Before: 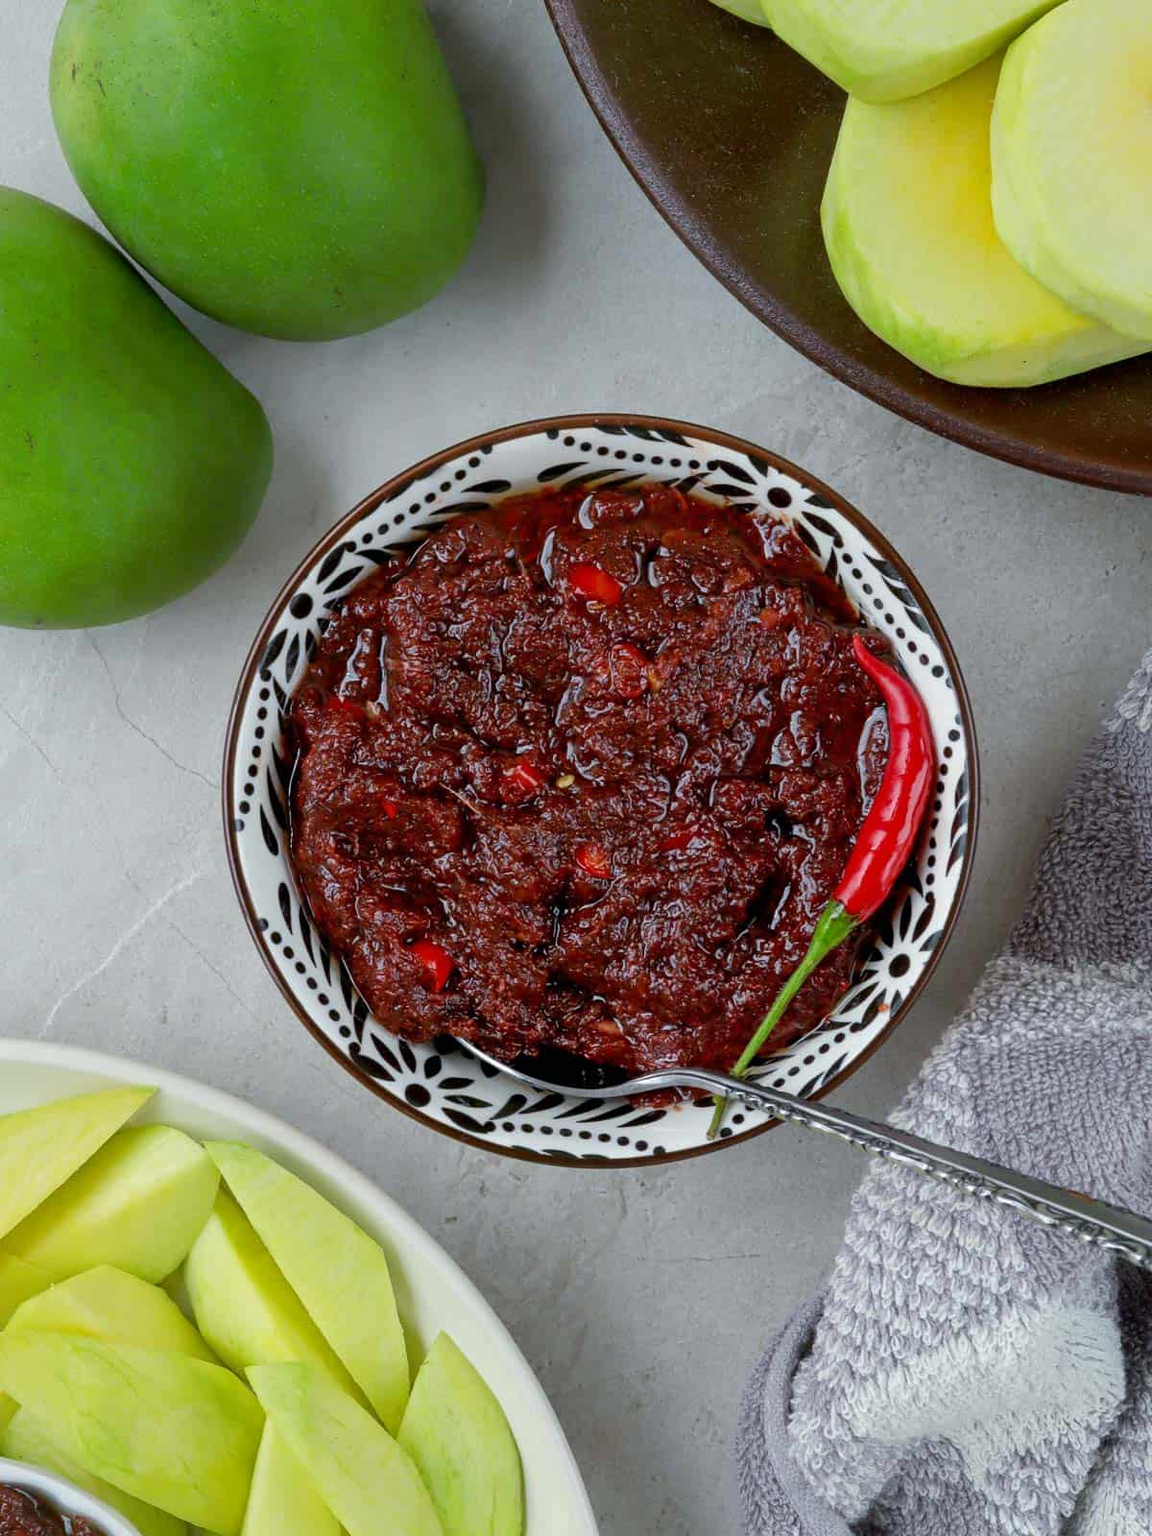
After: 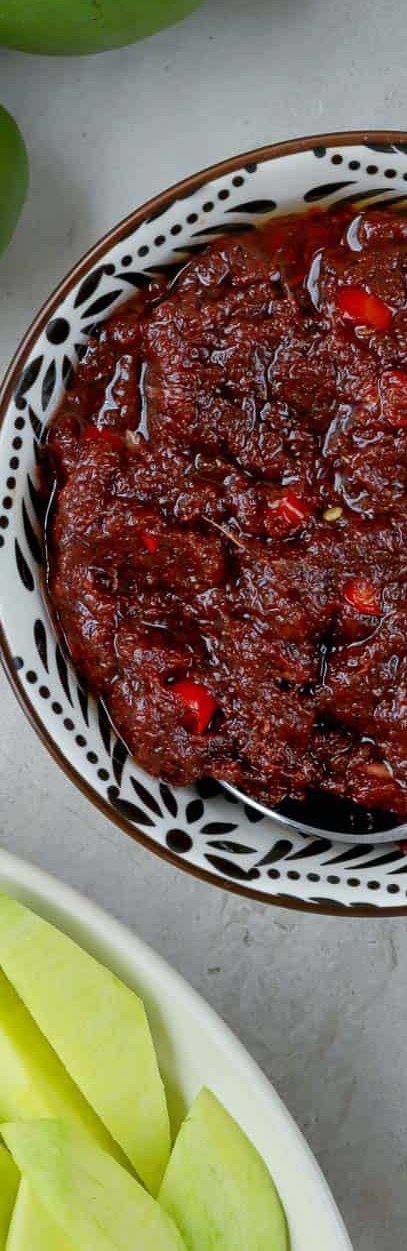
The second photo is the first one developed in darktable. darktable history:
crop and rotate: left 21.41%, top 18.804%, right 44.655%, bottom 2.99%
